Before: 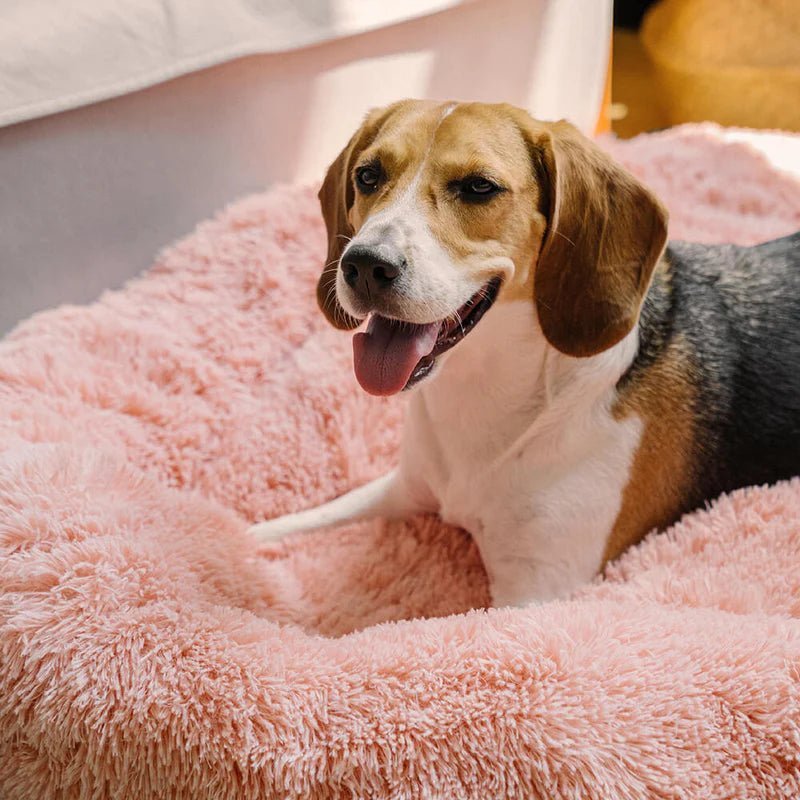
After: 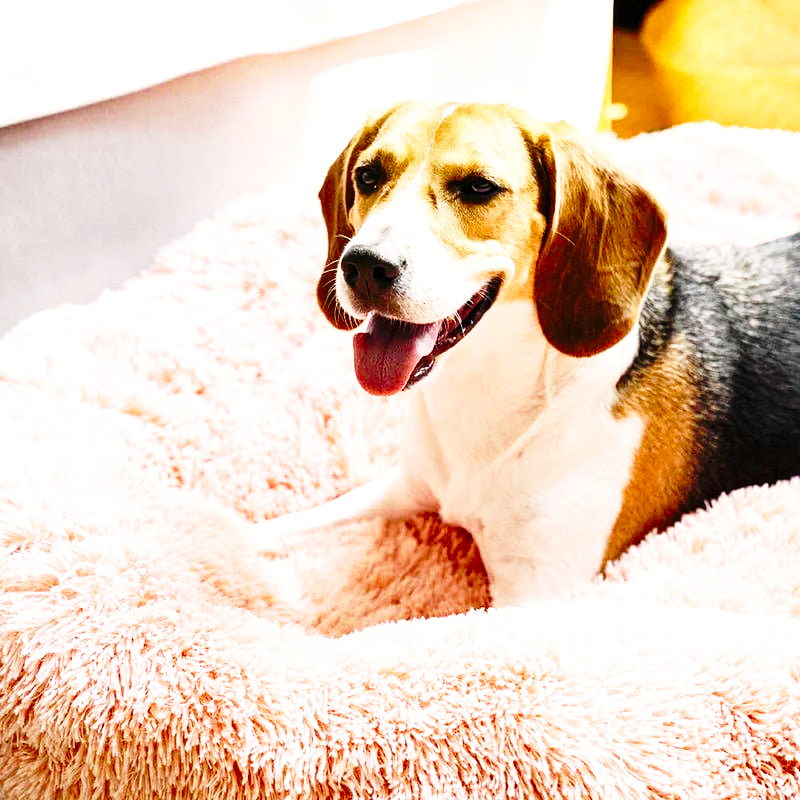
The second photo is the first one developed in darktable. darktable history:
base curve: curves: ch0 [(0, 0) (0.04, 0.03) (0.133, 0.232) (0.448, 0.748) (0.843, 0.968) (1, 1)], preserve colors none
shadows and highlights: shadows 49, highlights -41, soften with gaussian
exposure: black level correction 0.001, exposure 1 EV, compensate highlight preservation false
